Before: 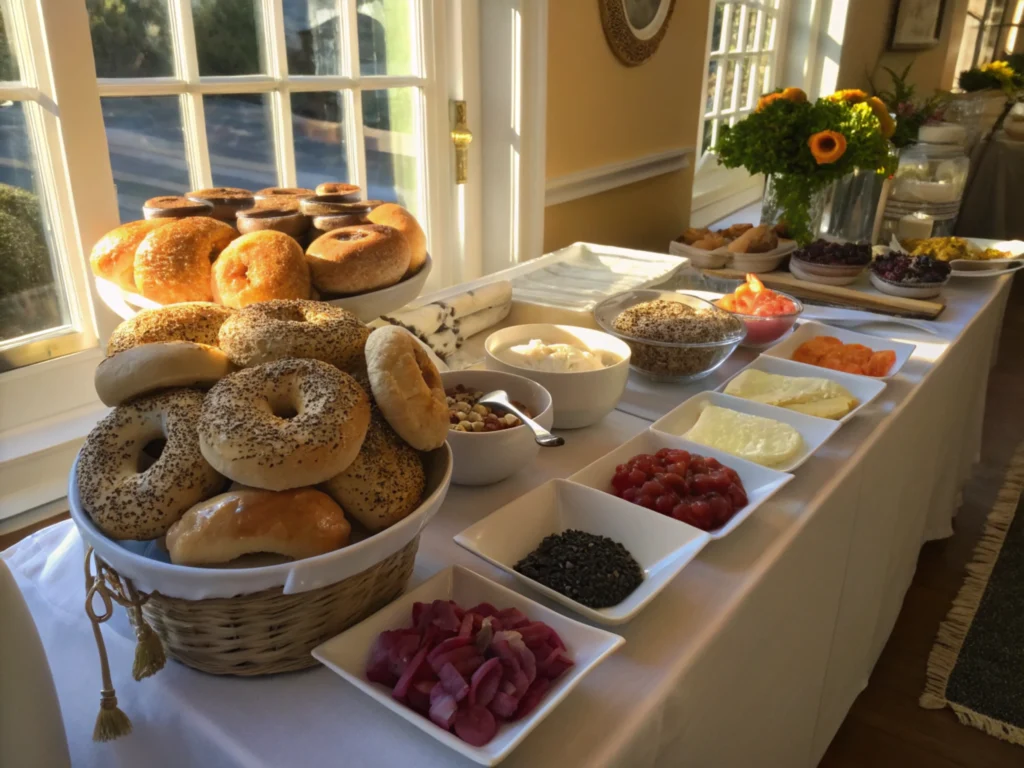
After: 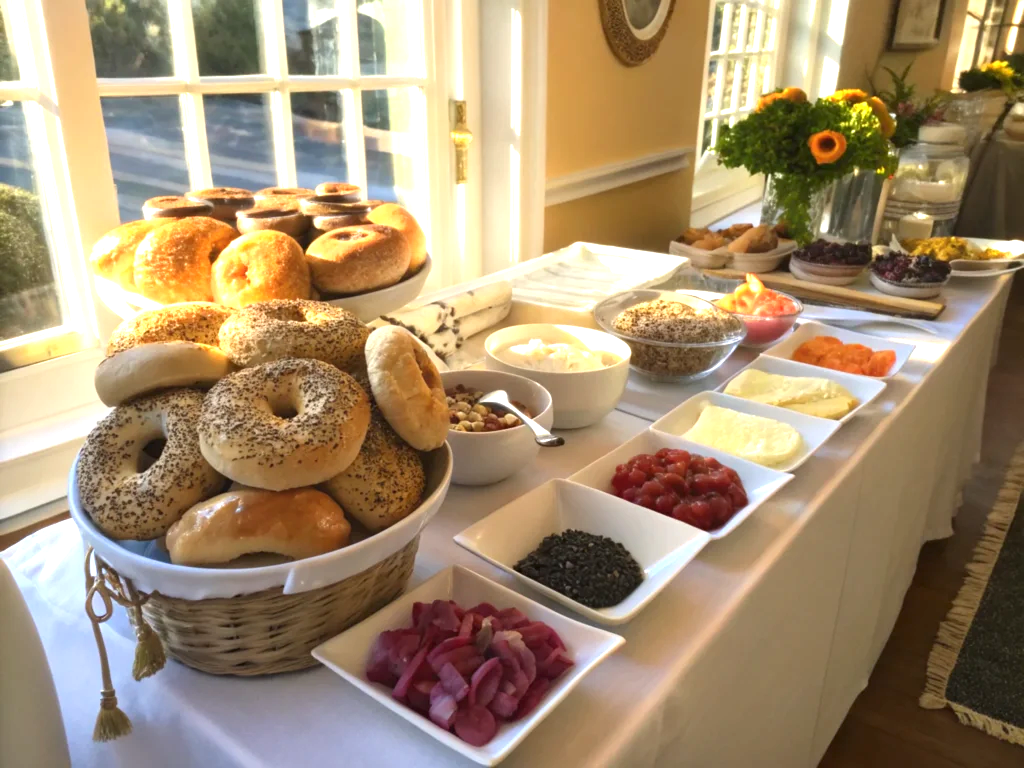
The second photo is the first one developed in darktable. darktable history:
exposure: exposure 1.068 EV, compensate highlight preservation false
